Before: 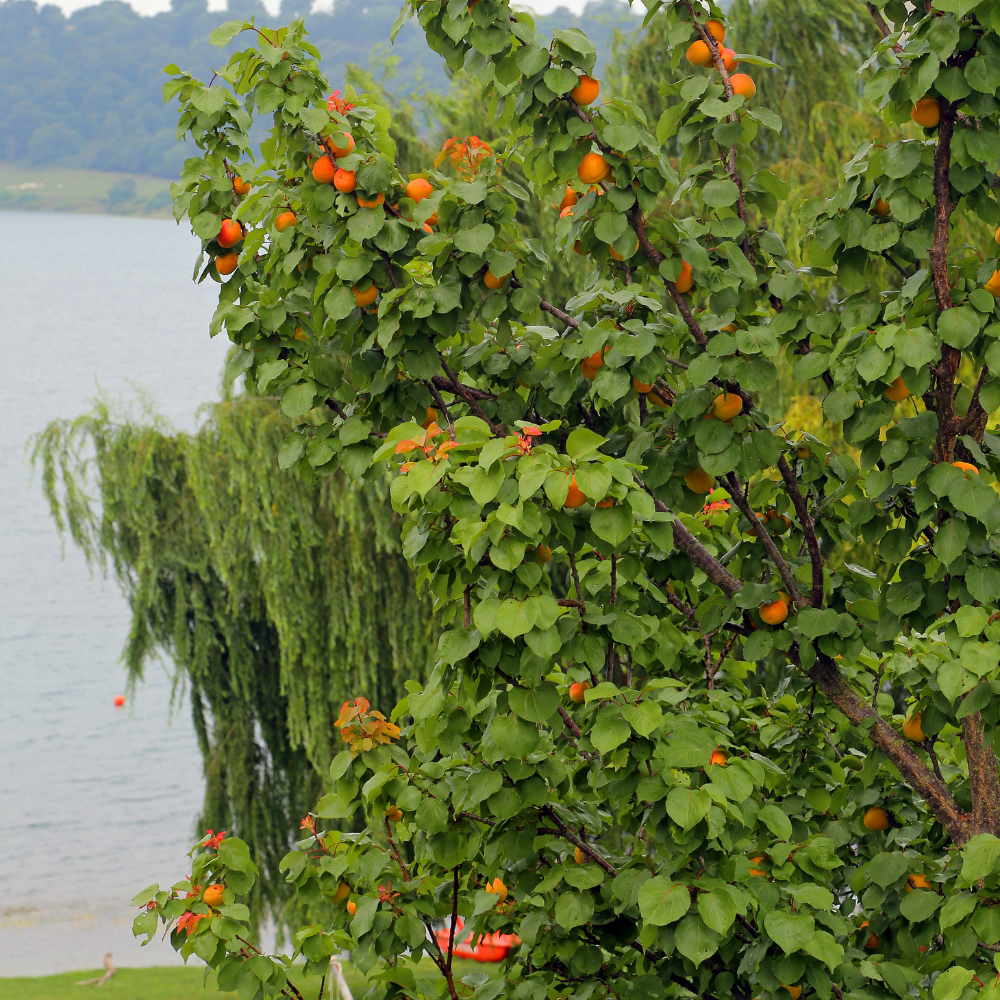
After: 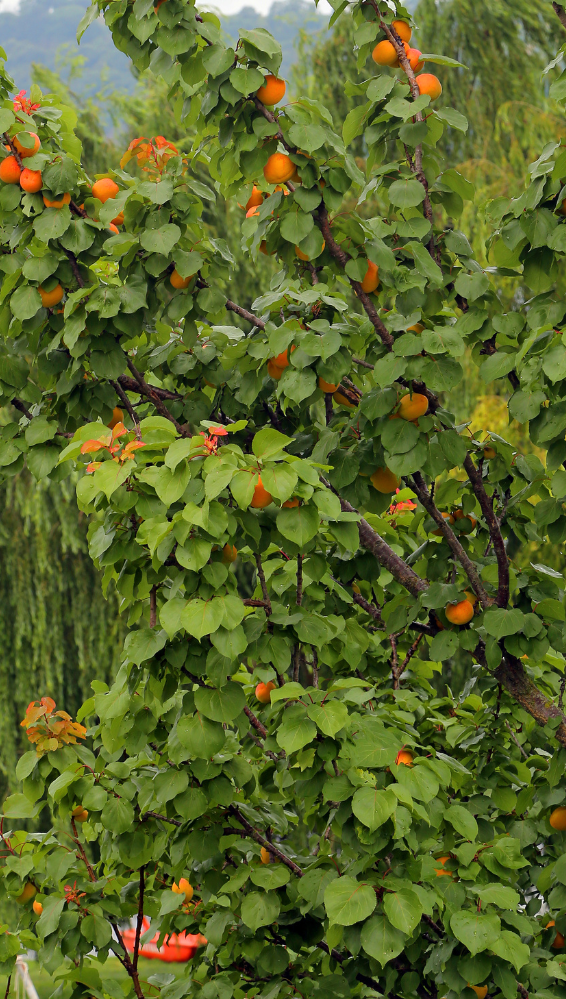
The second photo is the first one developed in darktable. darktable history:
crop: left 31.458%, top 0%, right 11.876%
shadows and highlights: shadows -10, white point adjustment 1.5, highlights 10
